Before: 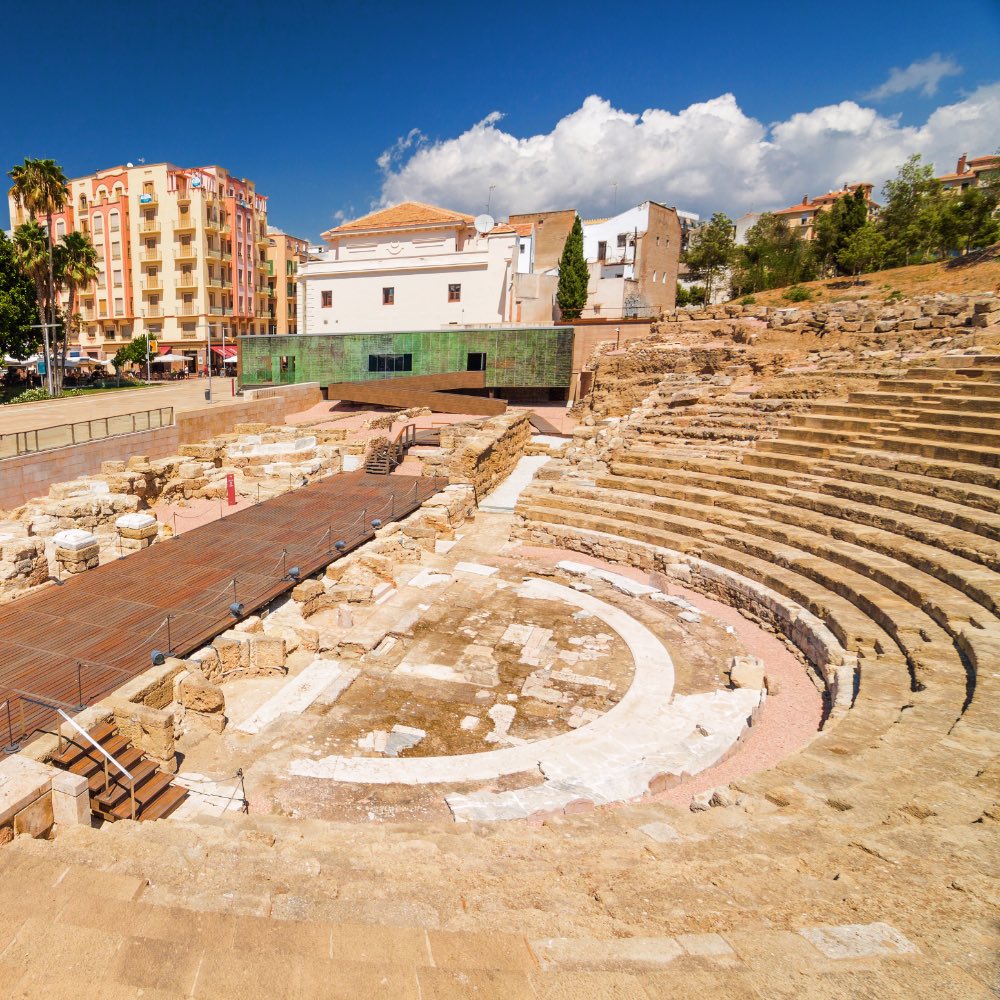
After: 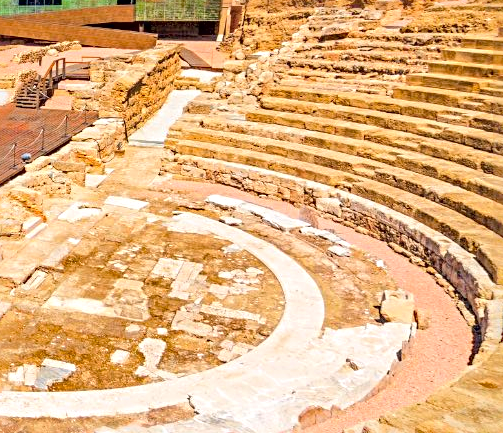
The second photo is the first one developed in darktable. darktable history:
contrast brightness saturation: contrast 0.07, brightness 0.18, saturation 0.4
crop: left 35.03%, top 36.625%, right 14.663%, bottom 20.057%
local contrast: on, module defaults
haze removal: strength 0.29, distance 0.25, compatibility mode true, adaptive false
sharpen: radius 4
